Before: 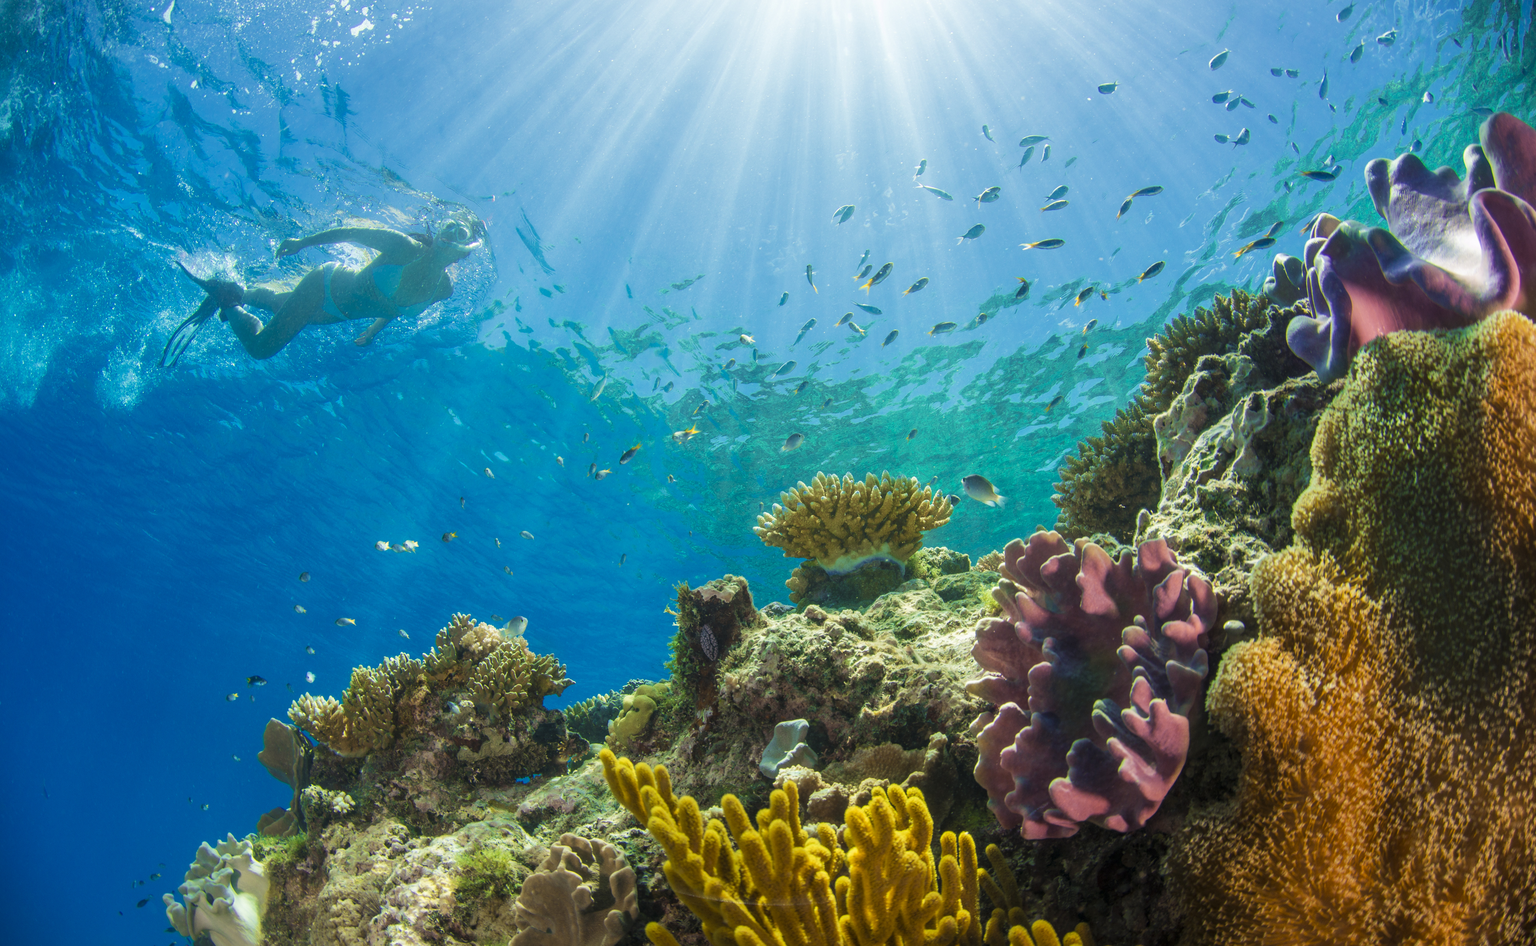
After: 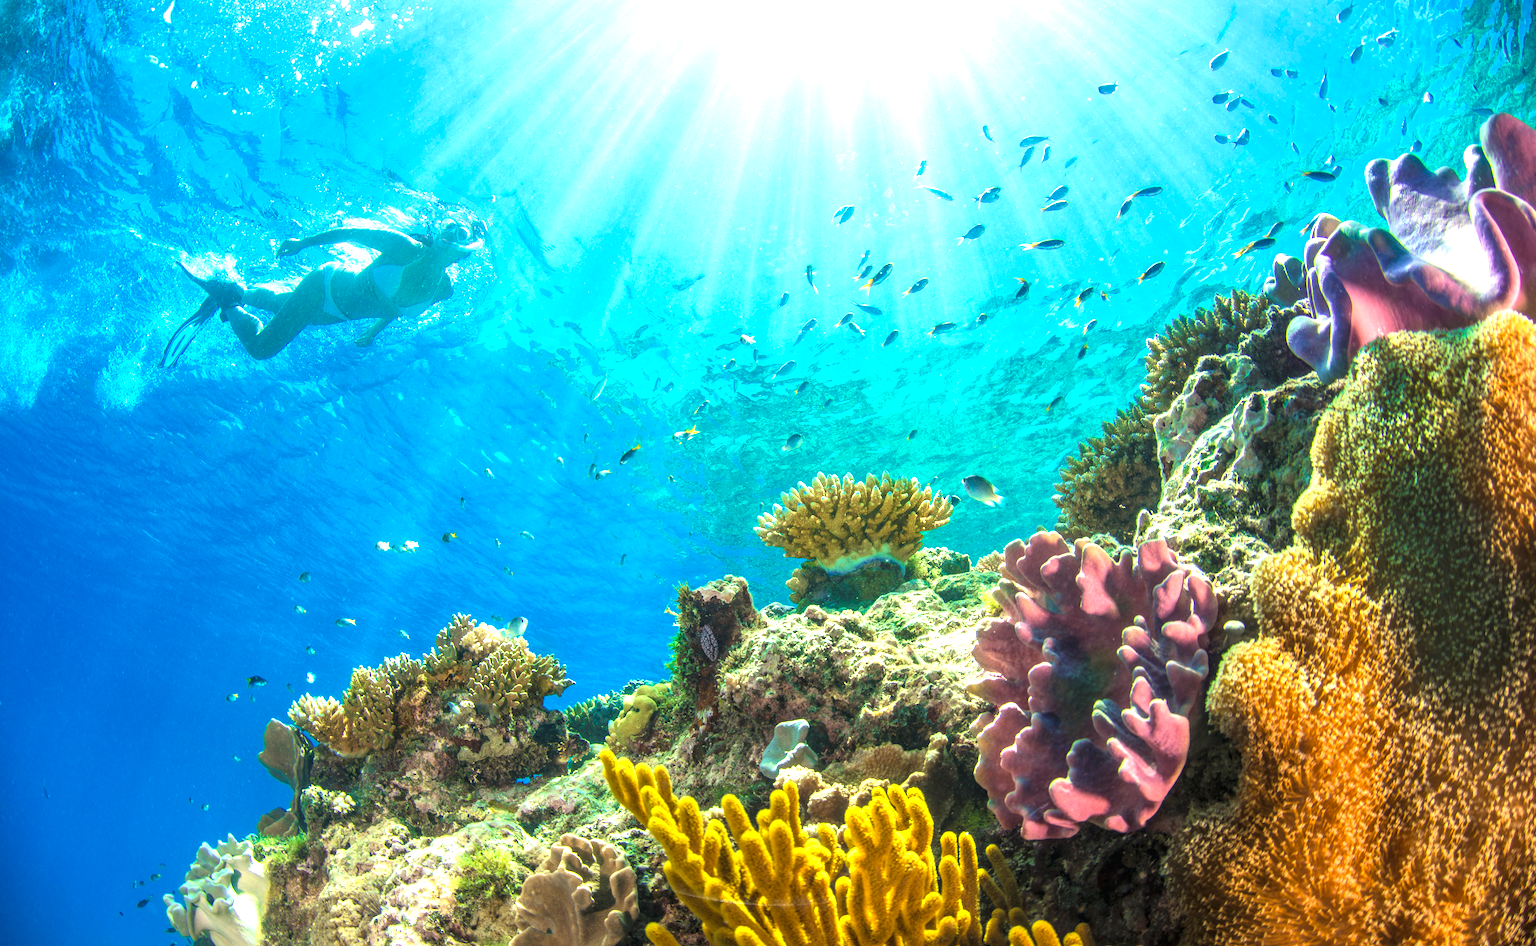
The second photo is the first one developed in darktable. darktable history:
local contrast: on, module defaults
exposure: black level correction -0.002, exposure 1.113 EV, compensate highlight preservation false
